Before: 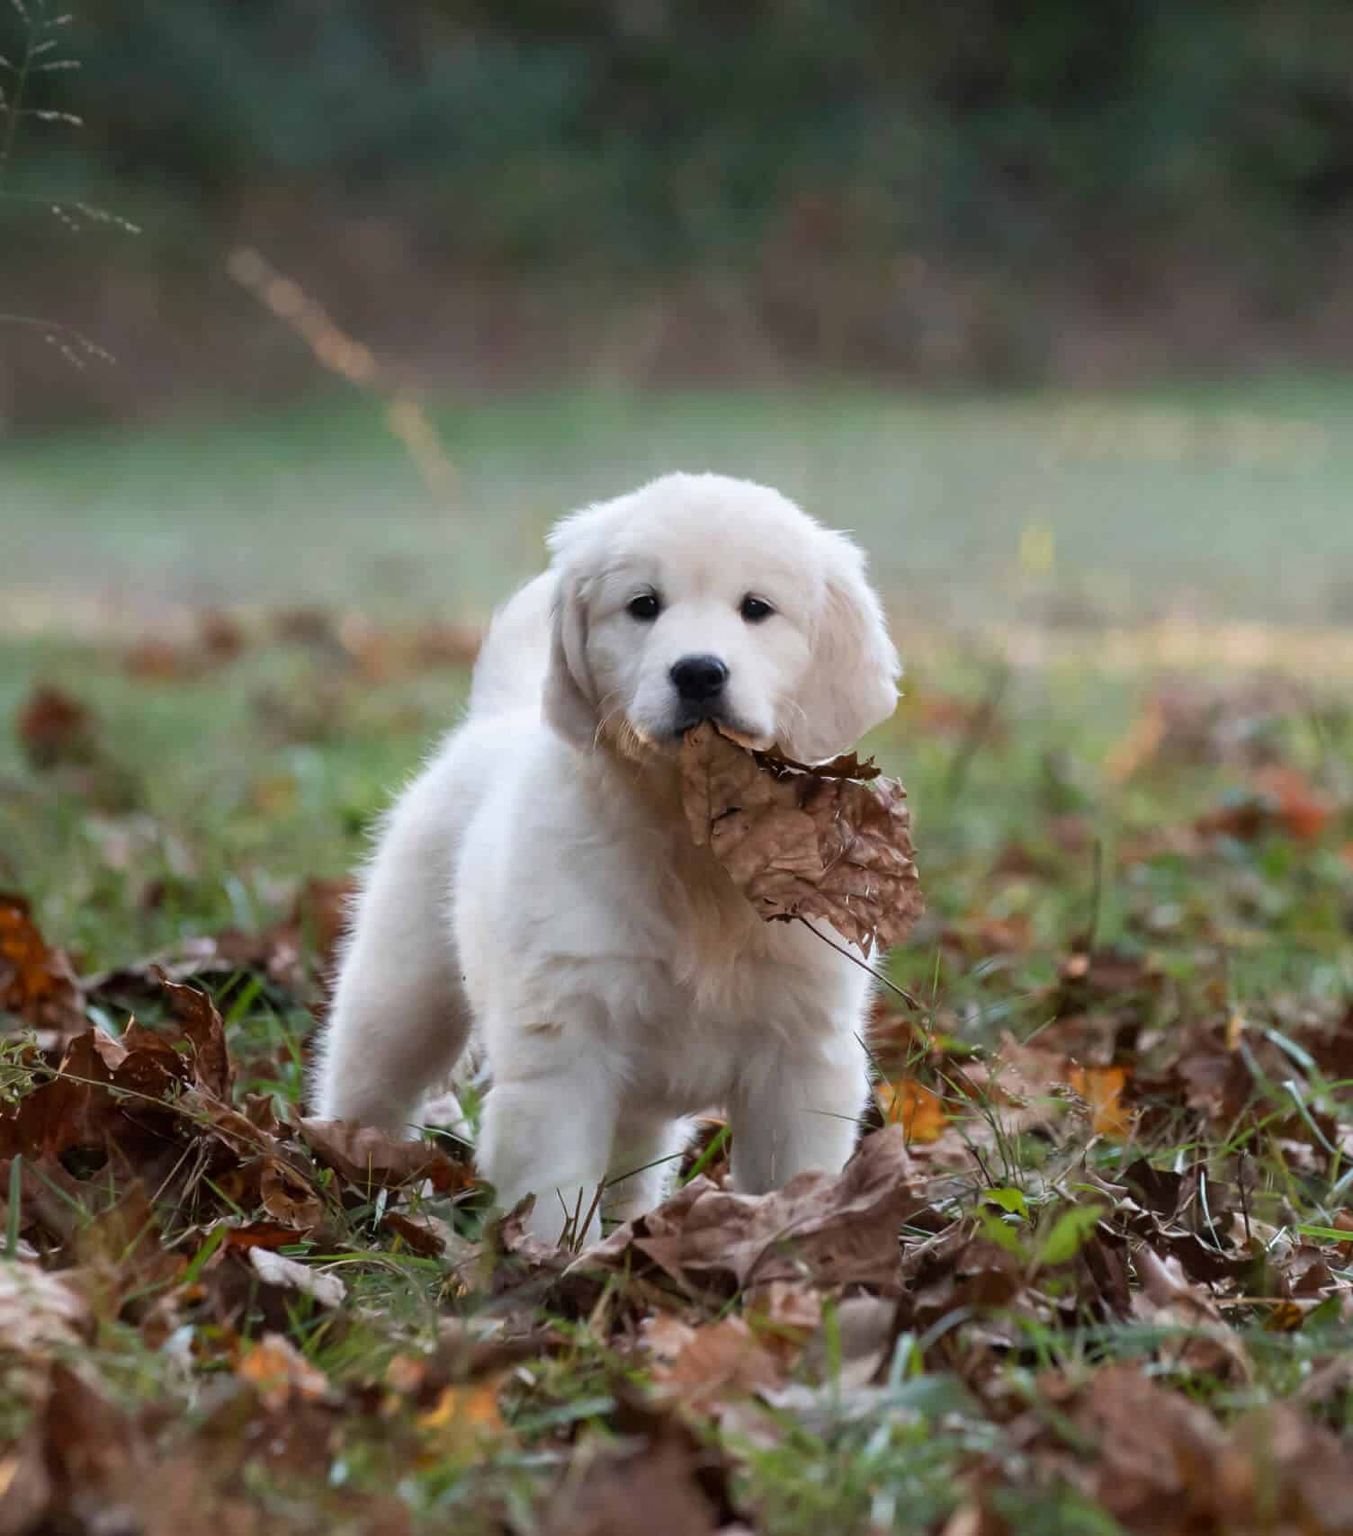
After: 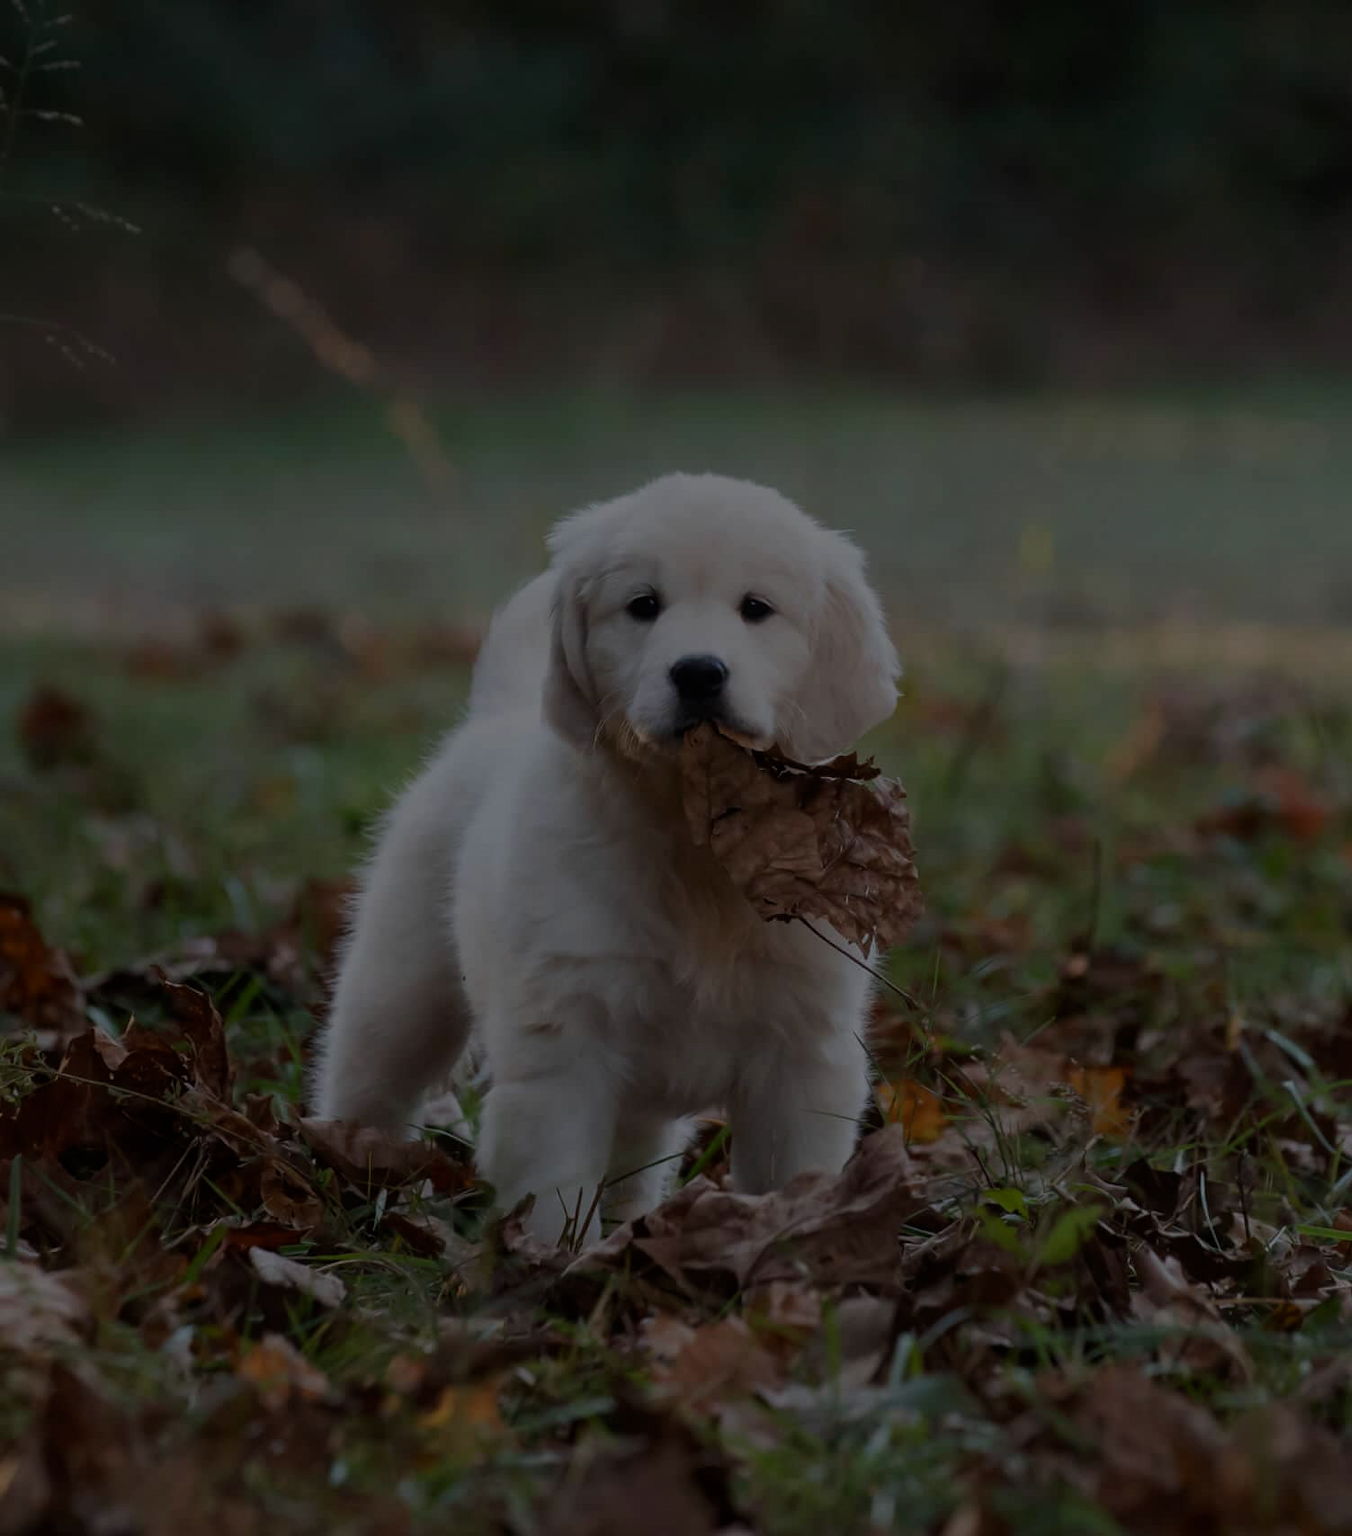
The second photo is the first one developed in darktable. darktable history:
exposure: exposure -2.363 EV, compensate exposure bias true, compensate highlight preservation false
